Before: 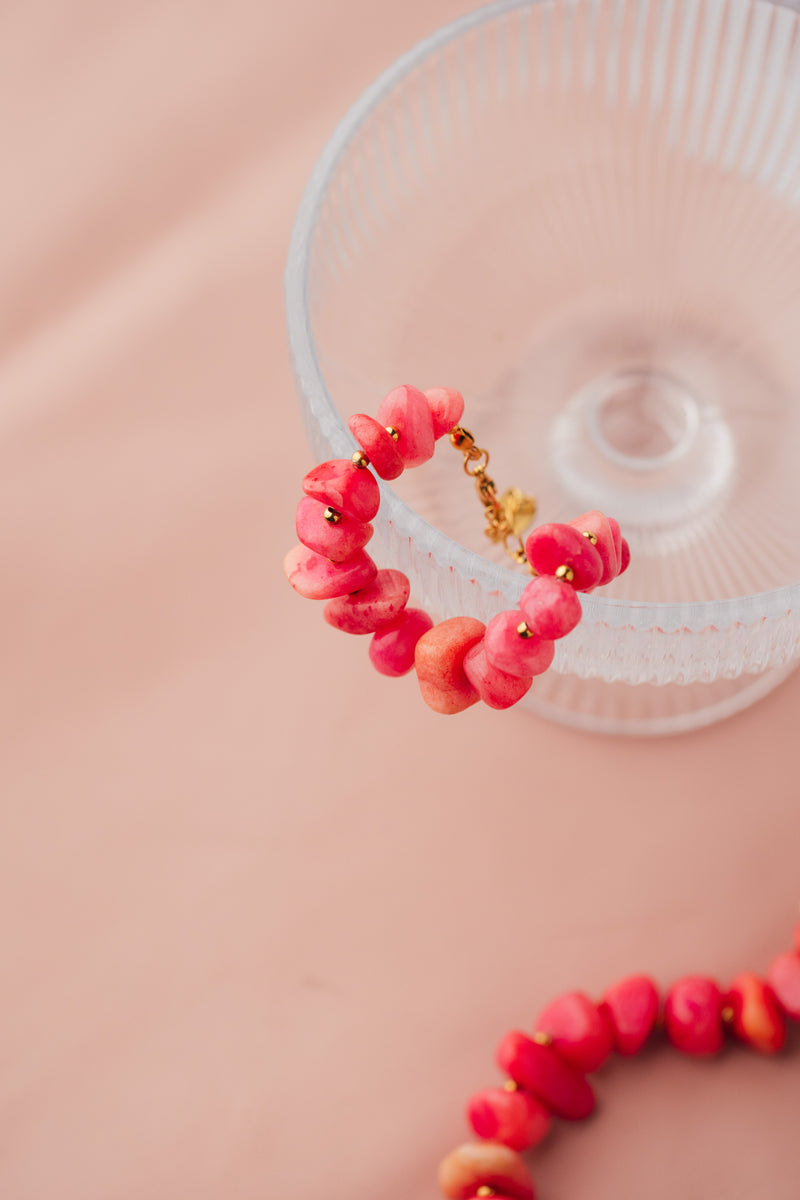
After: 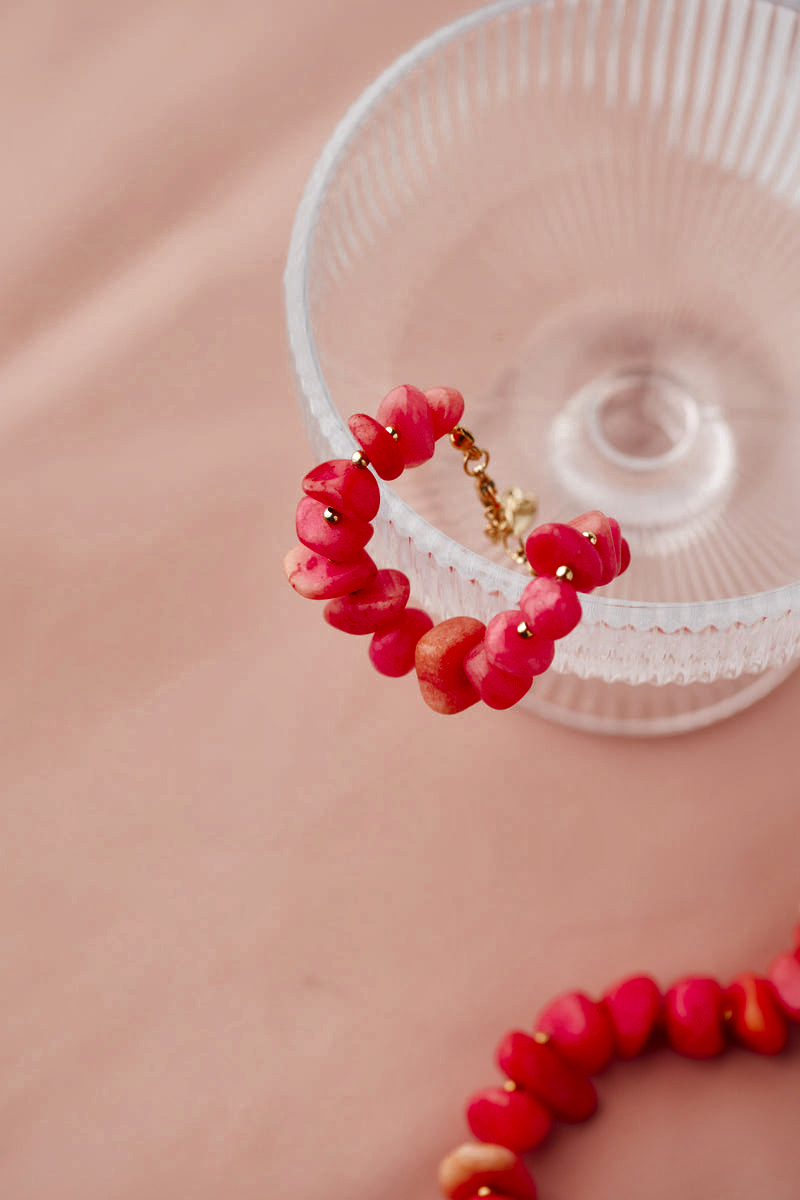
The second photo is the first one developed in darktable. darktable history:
color zones: curves: ch0 [(0, 0.497) (0.096, 0.361) (0.221, 0.538) (0.429, 0.5) (0.571, 0.5) (0.714, 0.5) (0.857, 0.5) (1, 0.497)]; ch1 [(0, 0.5) (0.143, 0.5) (0.257, -0.002) (0.429, 0.04) (0.571, -0.001) (0.714, -0.015) (0.857, 0.024) (1, 0.5)]
local contrast: mode bilateral grid, contrast 20, coarseness 49, detail 150%, midtone range 0.2
